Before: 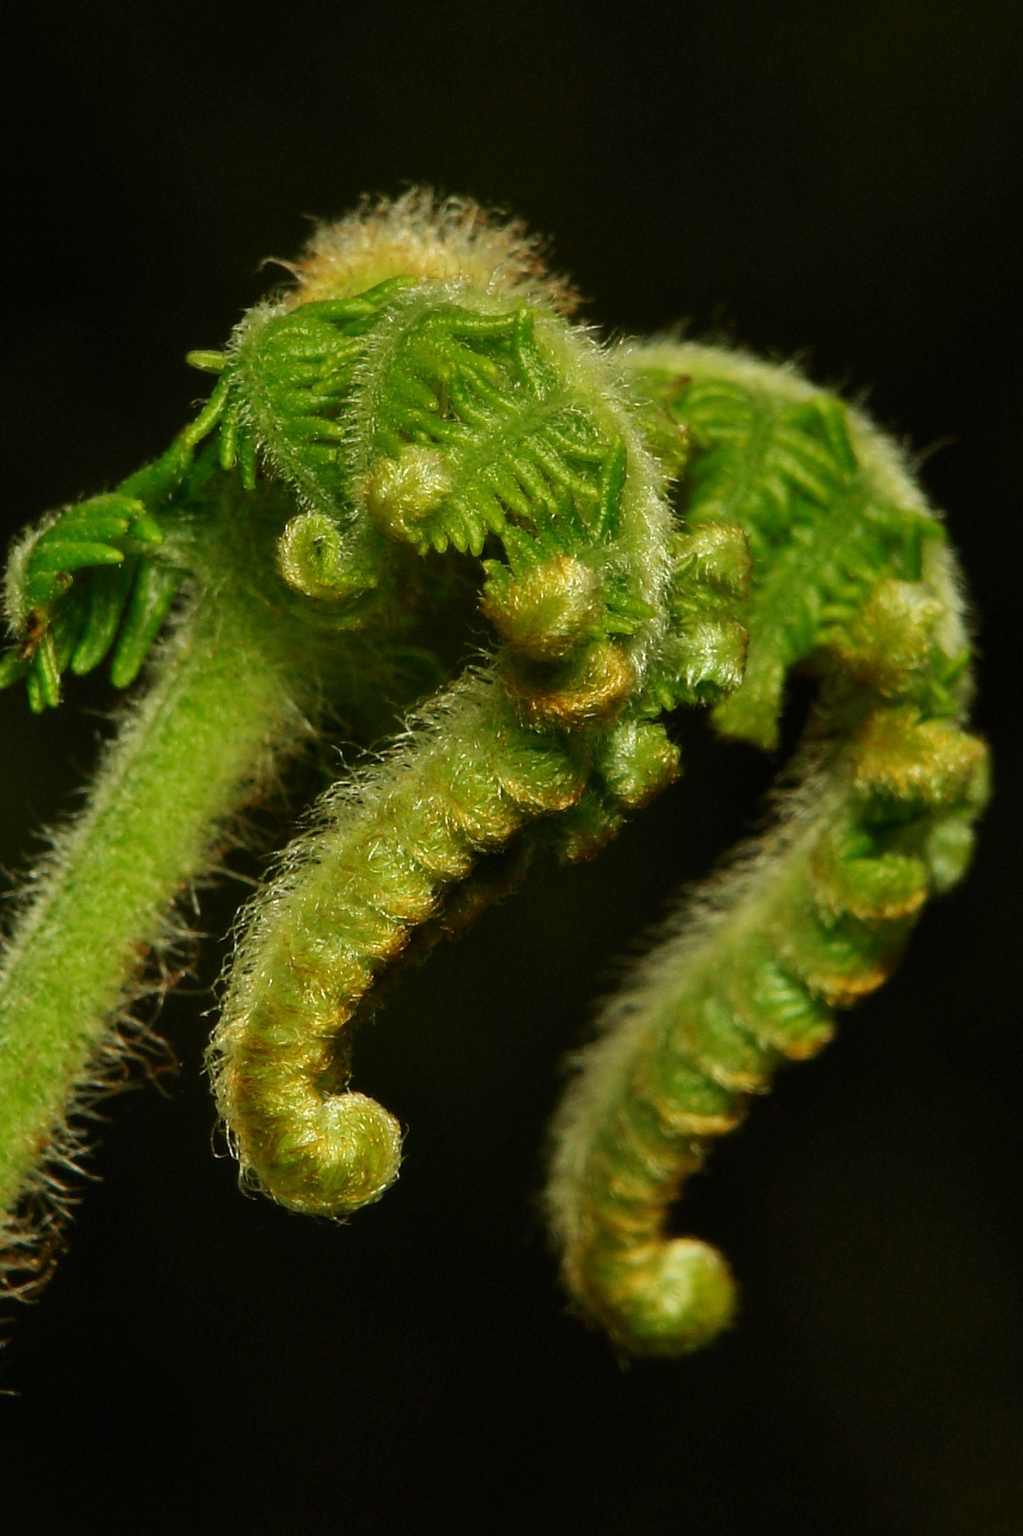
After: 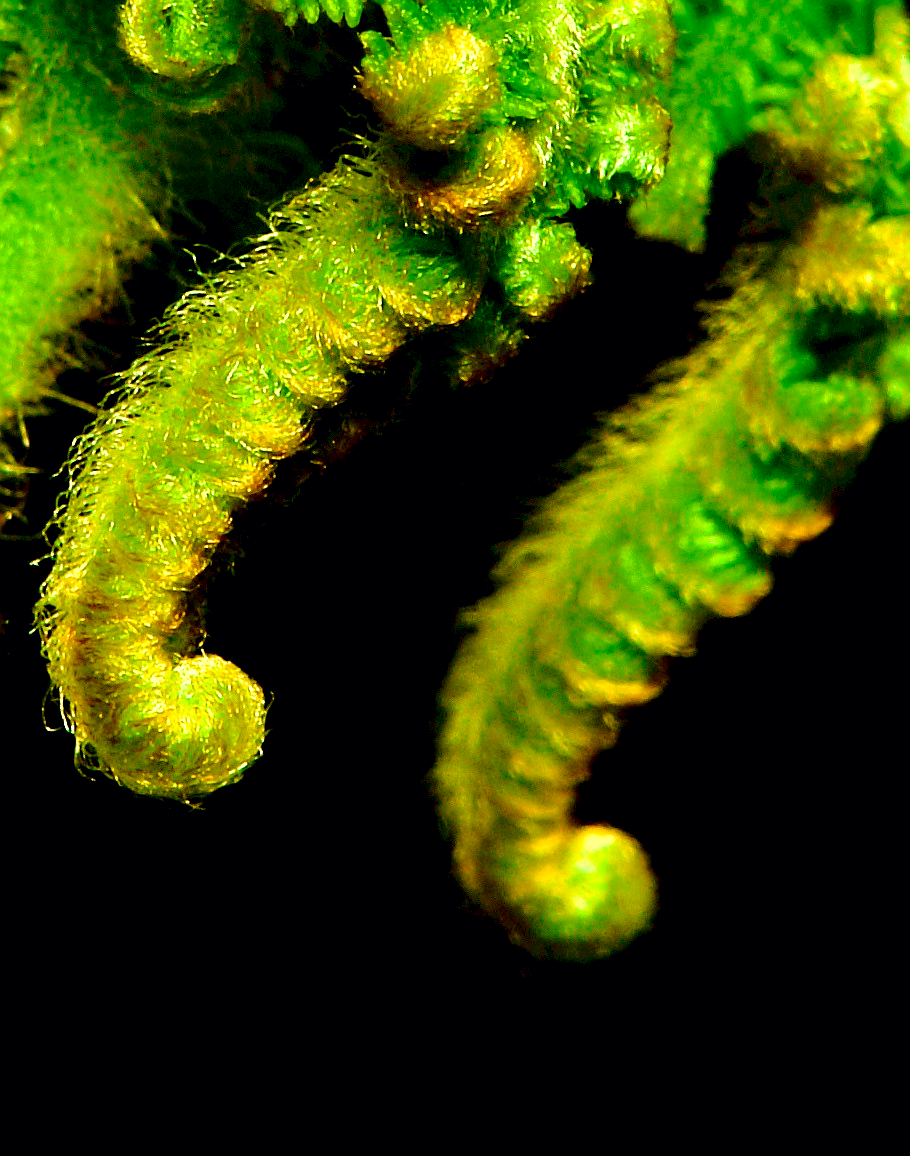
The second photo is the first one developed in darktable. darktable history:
sharpen: on, module defaults
exposure: black level correction 0.012, exposure 0.692 EV, compensate highlight preservation false
color balance rgb: shadows fall-off 299.498%, white fulcrum 2 EV, highlights fall-off 298.011%, perceptual saturation grading › global saturation 34.81%, perceptual saturation grading › highlights -25.046%, perceptual saturation grading › shadows 49.454%, mask middle-gray fulcrum 99.266%, global vibrance -7.311%, contrast gray fulcrum 38.333%, contrast -13.392%, saturation formula JzAzBz (2021)
crop and rotate: left 17.22%, top 34.752%, right 6.737%, bottom 0.931%
tone curve: curves: ch0 [(0, 0) (0.051, 0.021) (0.11, 0.069) (0.249, 0.235) (0.452, 0.526) (0.596, 0.713) (0.703, 0.83) (0.851, 0.938) (1, 1)]; ch1 [(0, 0) (0.1, 0.038) (0.318, 0.221) (0.413, 0.325) (0.443, 0.412) (0.483, 0.474) (0.503, 0.501) (0.516, 0.517) (0.548, 0.568) (0.569, 0.599) (0.594, 0.634) (0.666, 0.701) (1, 1)]; ch2 [(0, 0) (0.453, 0.435) (0.479, 0.476) (0.504, 0.5) (0.529, 0.537) (0.556, 0.583) (0.584, 0.618) (0.824, 0.815) (1, 1)], color space Lab, independent channels, preserve colors none
tone equalizer: -8 EV -0.711 EV, -7 EV -0.703 EV, -6 EV -0.618 EV, -5 EV -0.409 EV, -3 EV 0.38 EV, -2 EV 0.6 EV, -1 EV 0.691 EV, +0 EV 0.725 EV
velvia: strength 73.46%
